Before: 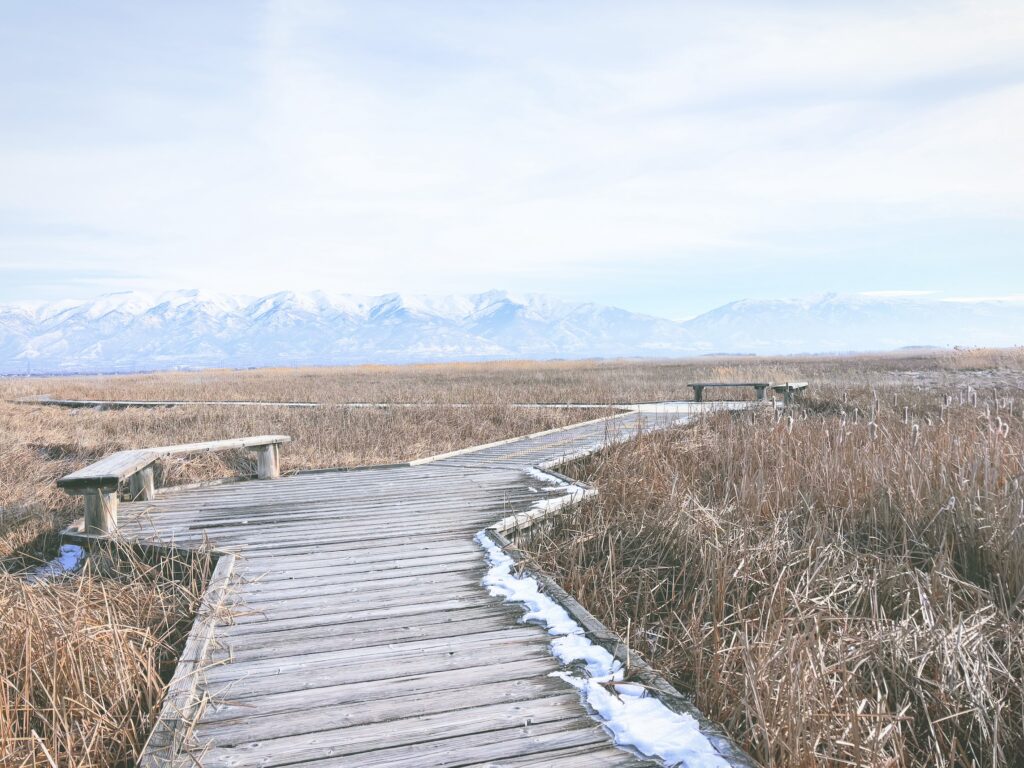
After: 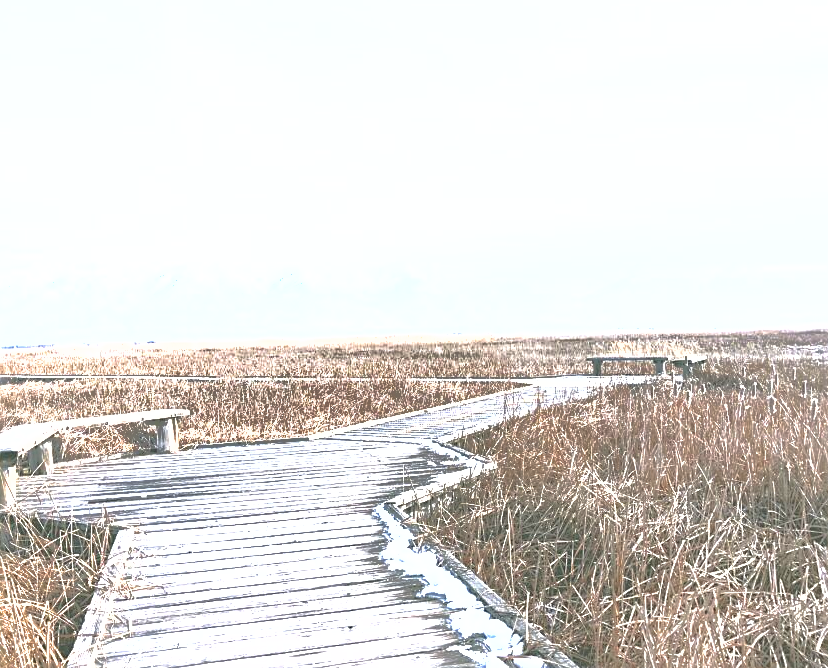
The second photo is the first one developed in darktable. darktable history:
exposure: black level correction 0, exposure 1.106 EV, compensate highlight preservation false
sharpen: on, module defaults
shadows and highlights: shadows 39.92, highlights -59.86
crop: left 9.92%, top 3.474%, right 9.182%, bottom 9.445%
